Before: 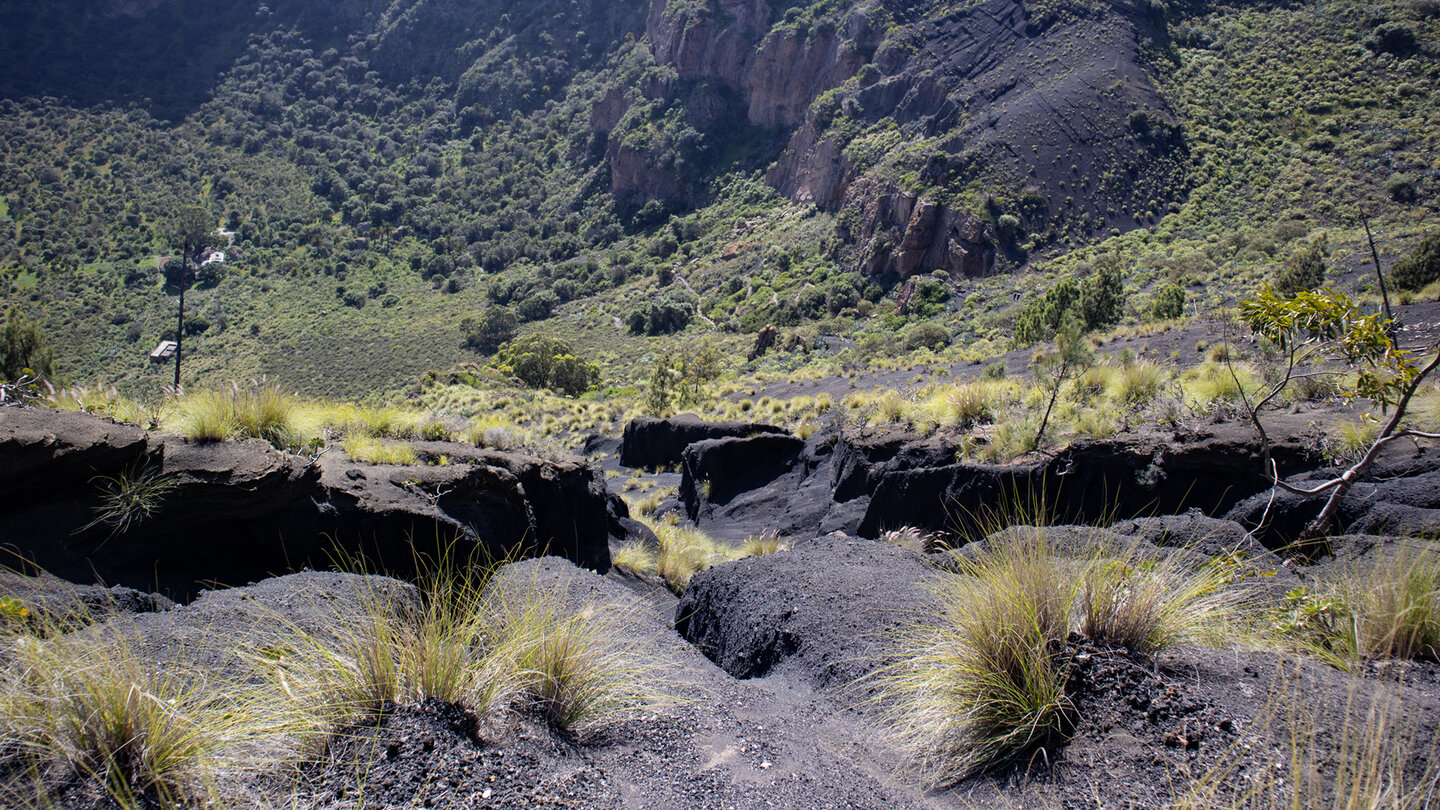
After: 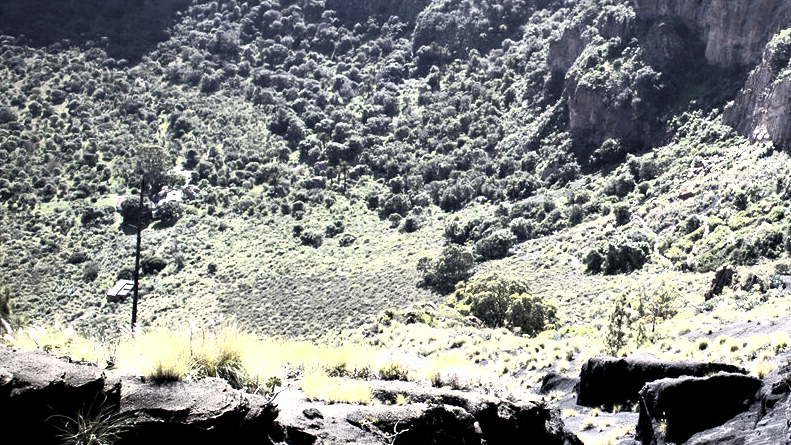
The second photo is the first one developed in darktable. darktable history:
crop and rotate: left 3.025%, top 7.554%, right 41.976%, bottom 37.498%
contrast brightness saturation: contrast 0.574, brightness 0.573, saturation -0.327
levels: levels [0.062, 0.494, 0.925]
exposure: black level correction 0.003, exposure 0.145 EV, compensate highlight preservation false
